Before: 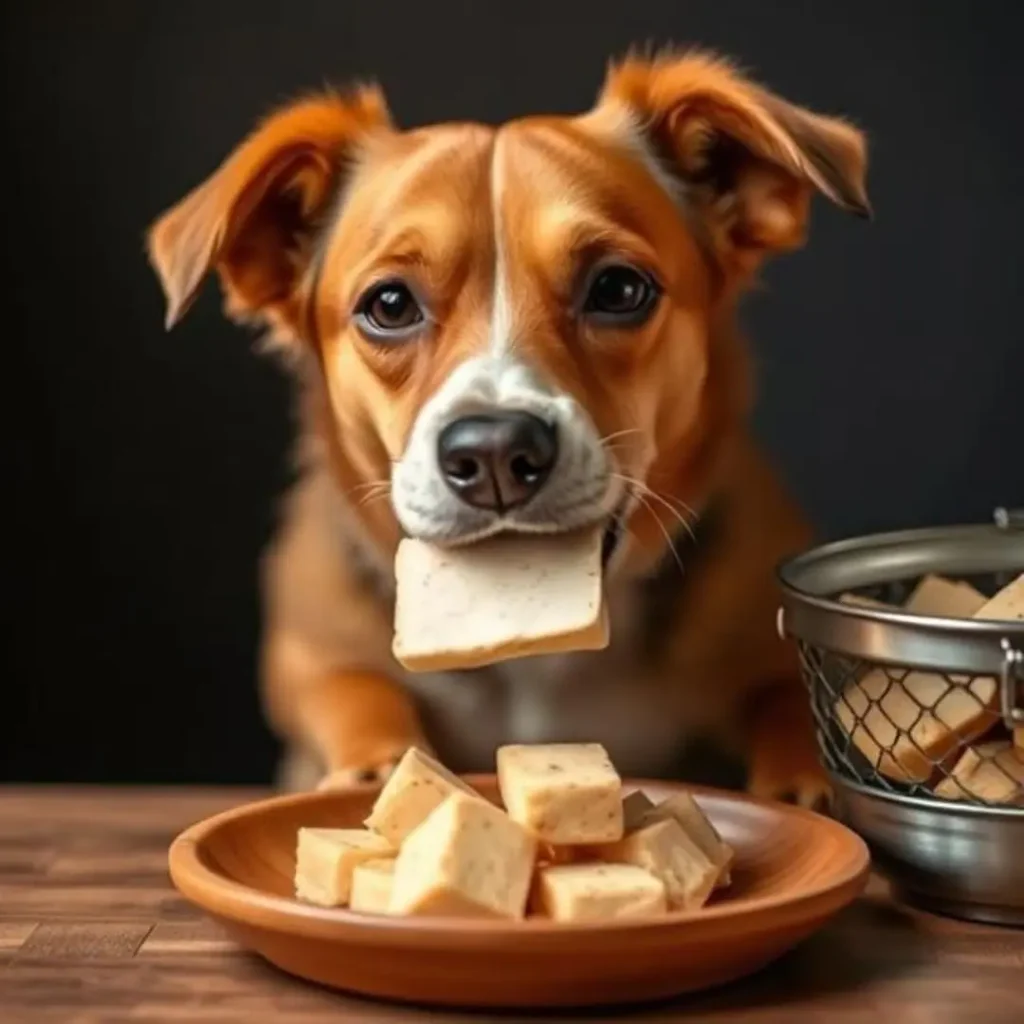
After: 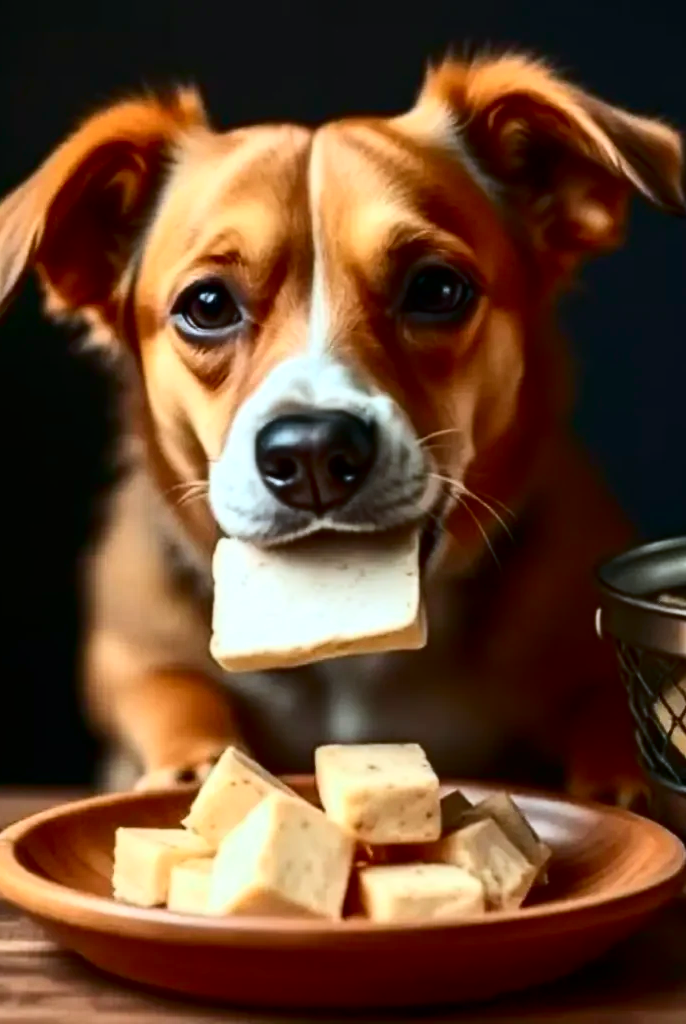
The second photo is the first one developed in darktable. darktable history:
color calibration: illuminant F (fluorescent), F source F9 (Cool White Deluxe 4150 K) – high CRI, x 0.374, y 0.373, temperature 4162.98 K, gamut compression 1.65
crop and rotate: left 17.814%, right 15.169%
contrast brightness saturation: contrast 0.325, brightness -0.079, saturation 0.166
exposure: exposure 0.173 EV, compensate highlight preservation false
